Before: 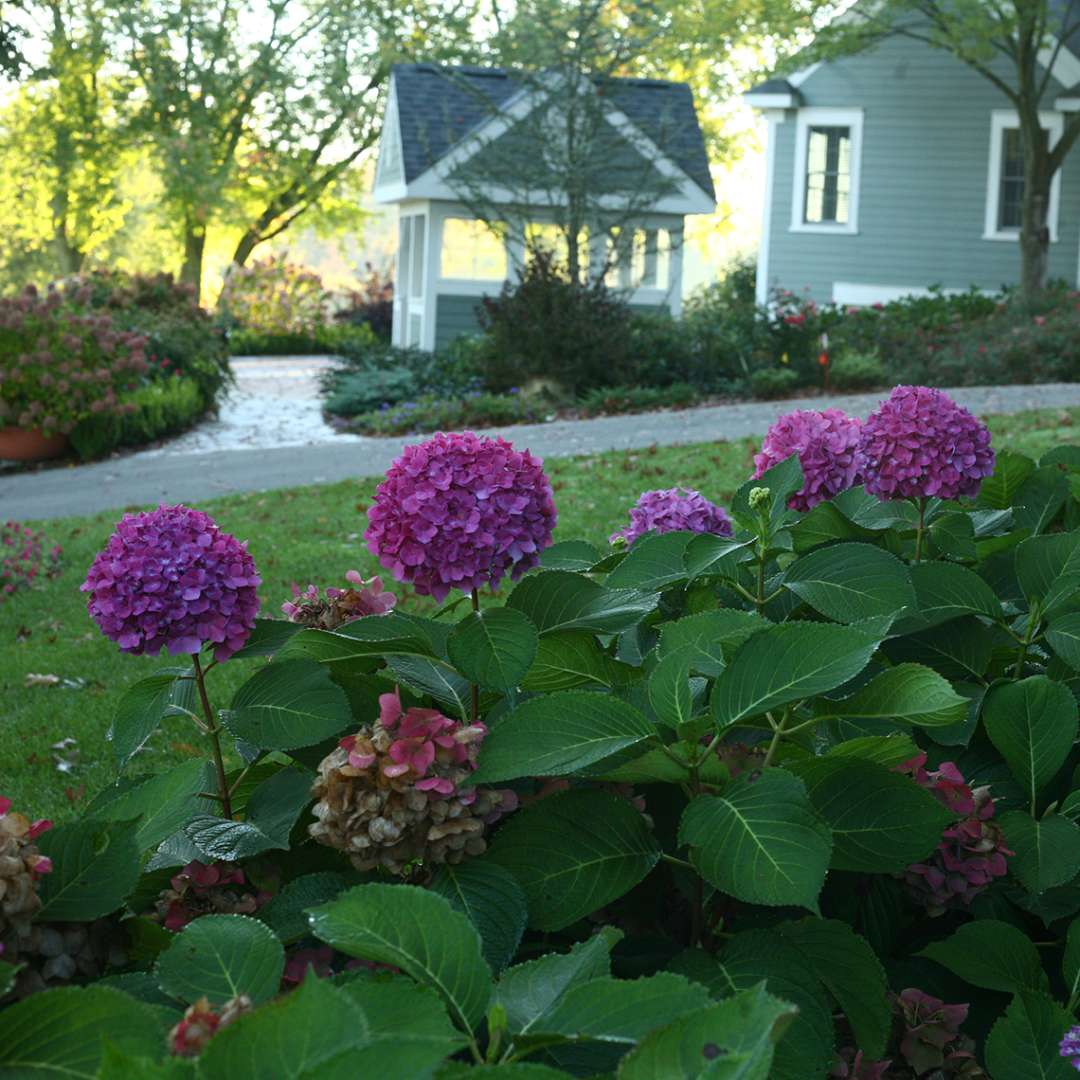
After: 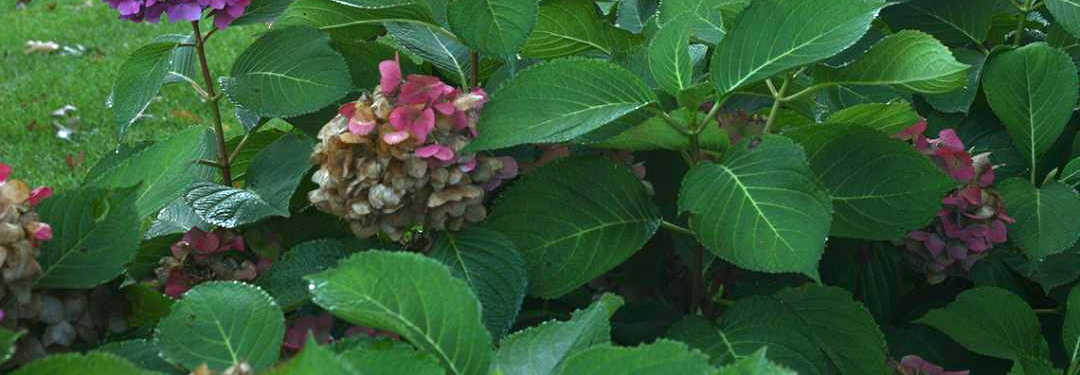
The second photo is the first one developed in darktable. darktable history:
crop and rotate: top 58.627%, bottom 6.596%
exposure: black level correction 0, exposure 1.105 EV, compensate highlight preservation false
